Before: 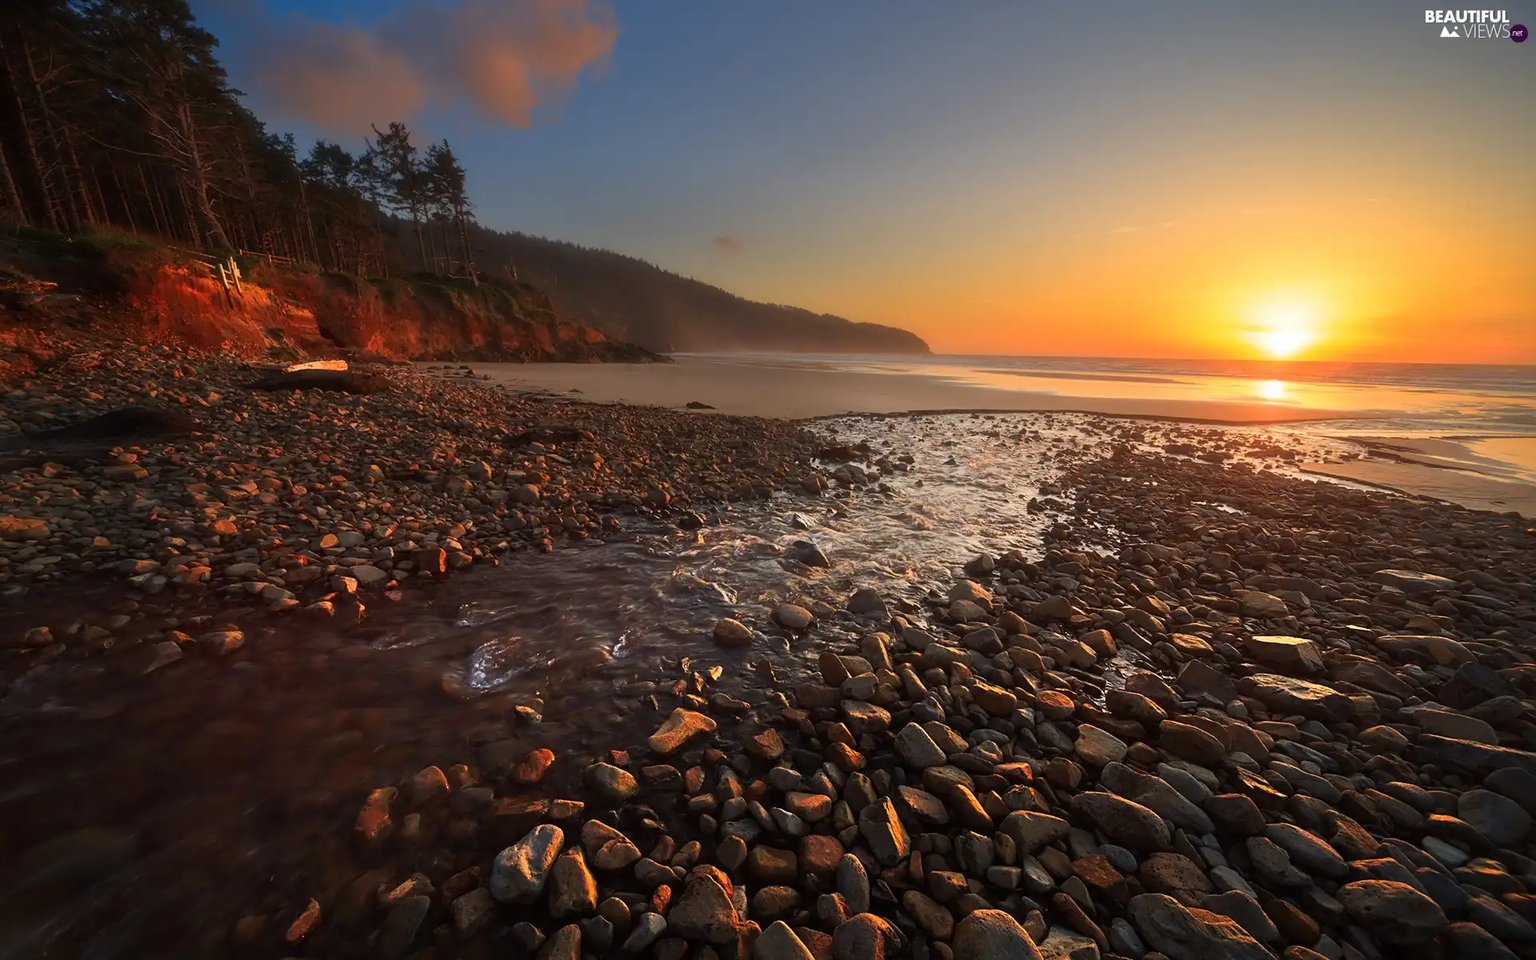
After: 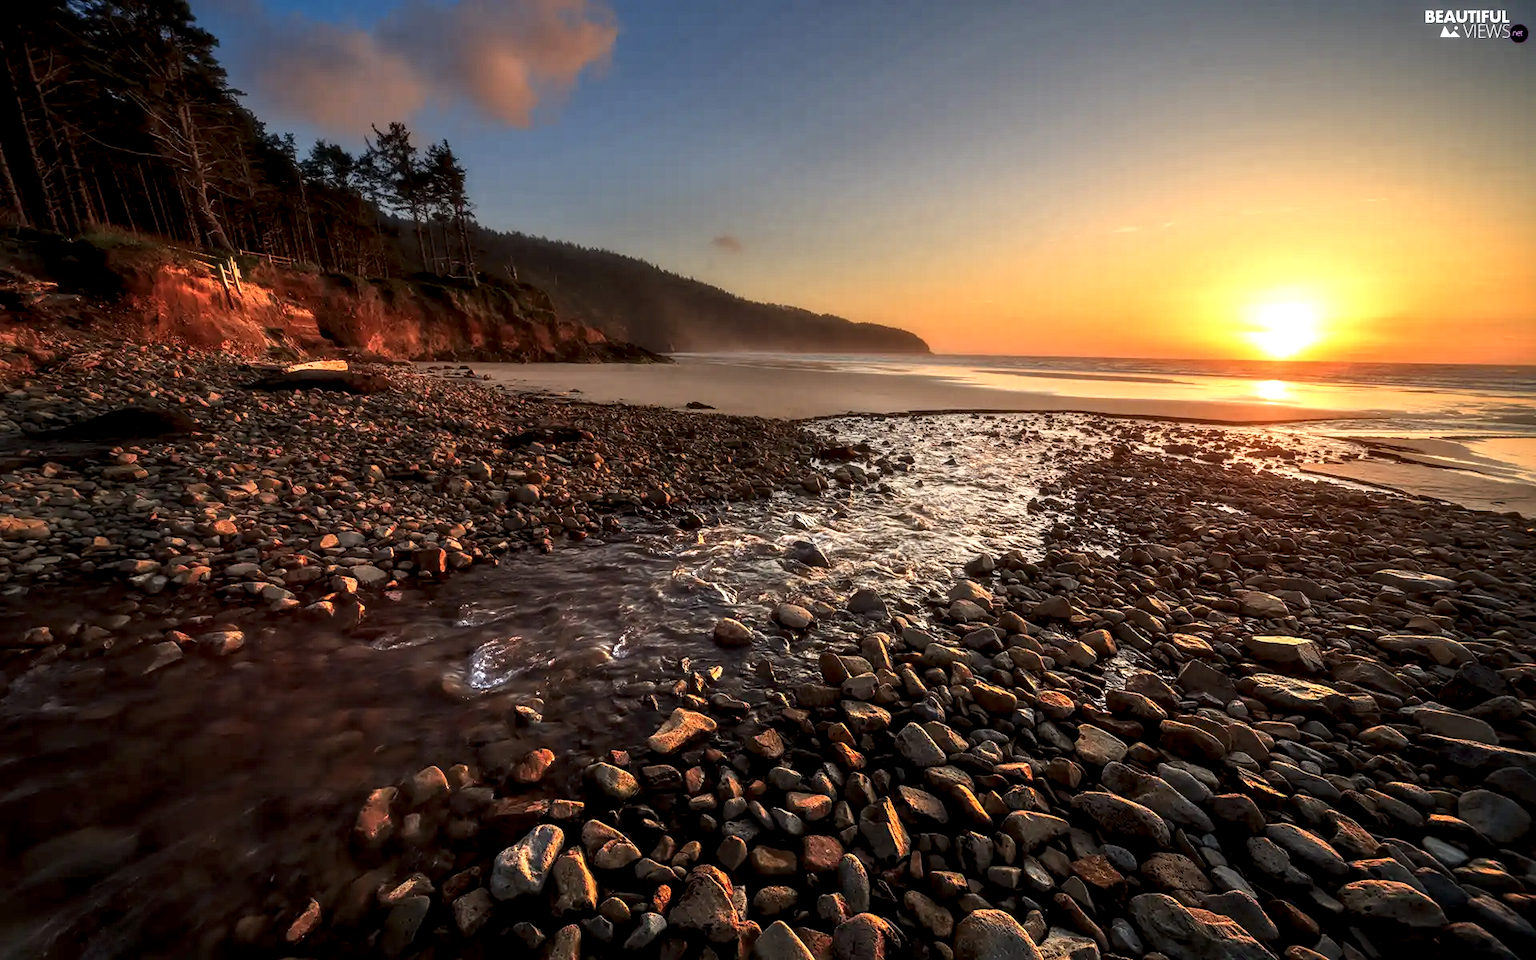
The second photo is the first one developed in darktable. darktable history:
local contrast: highlights 18%, detail 186%
